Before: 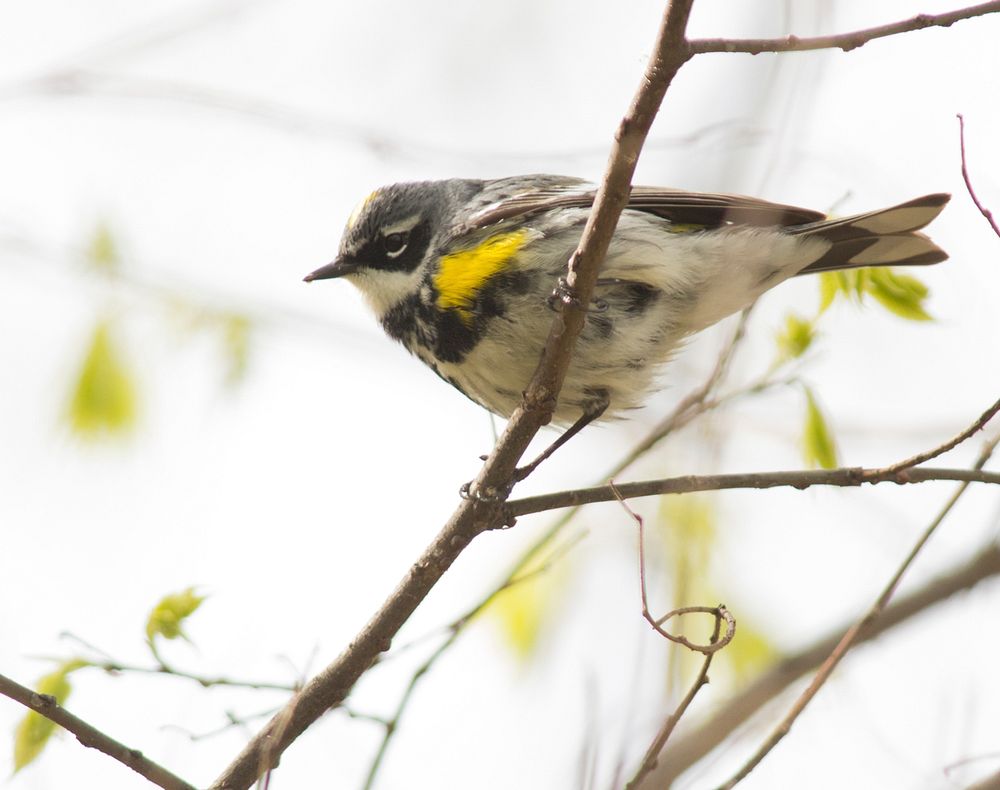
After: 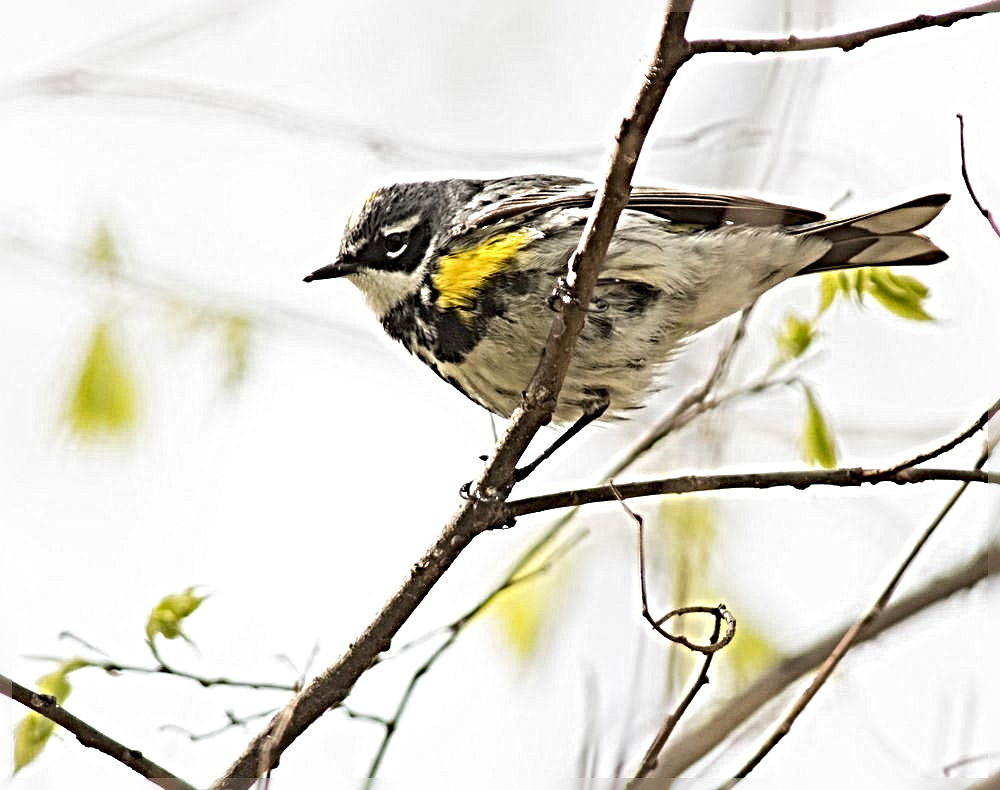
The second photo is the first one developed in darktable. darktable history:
sharpen: radius 6.288, amount 1.811, threshold 0.049
